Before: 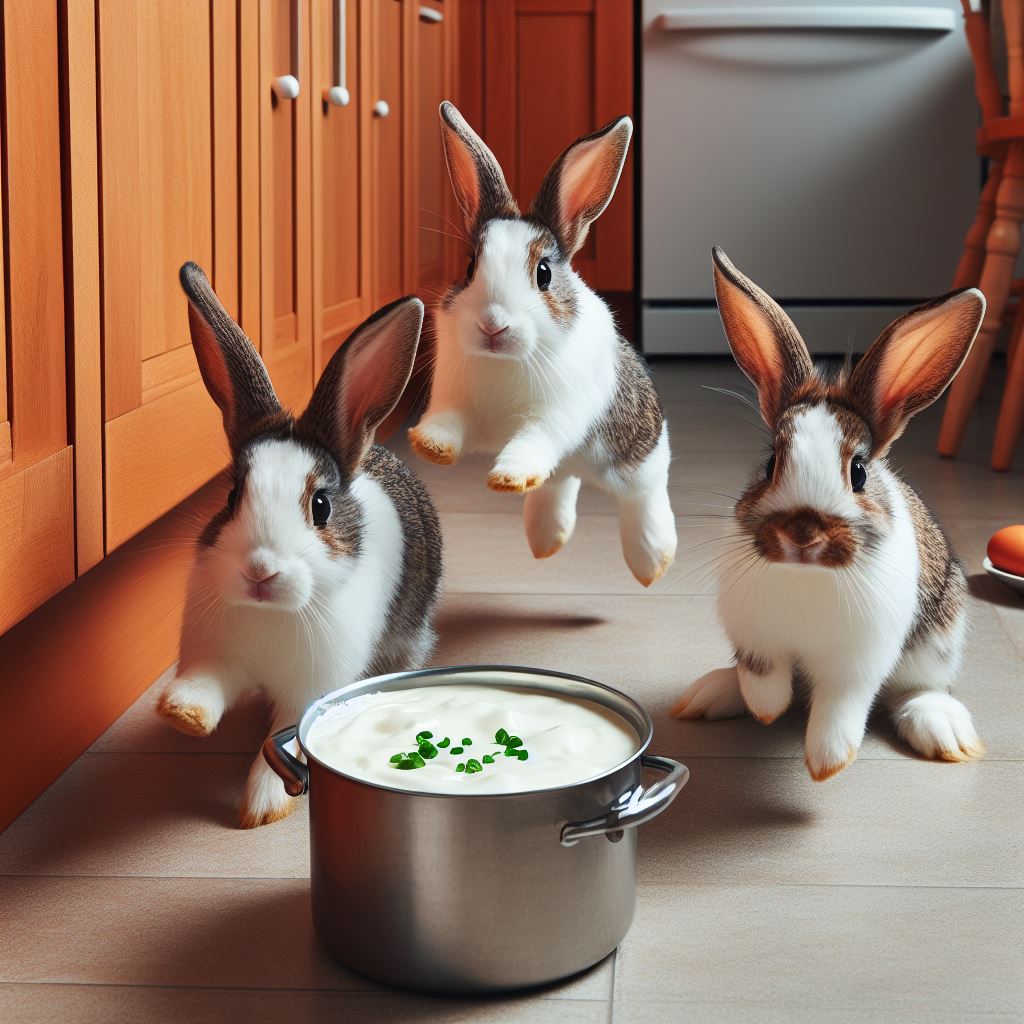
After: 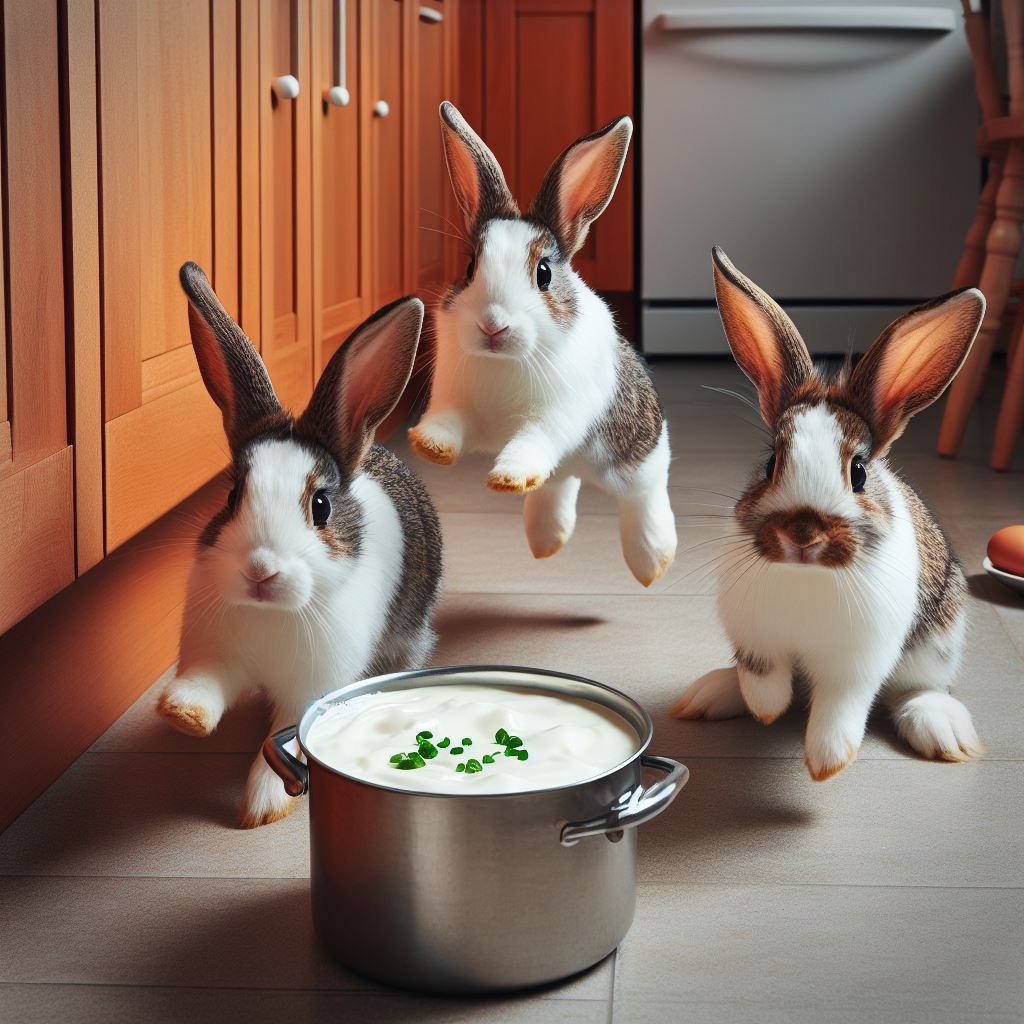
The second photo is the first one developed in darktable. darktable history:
vignetting: center (0.04, -0.09)
